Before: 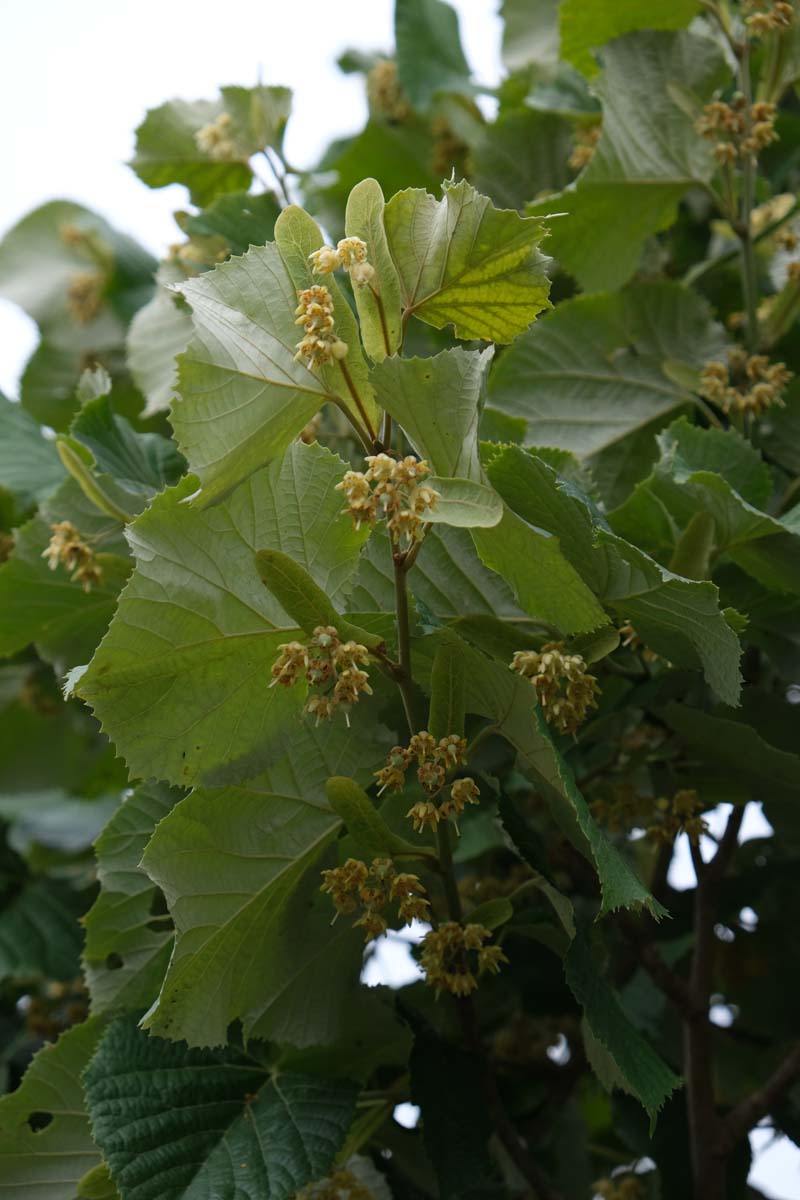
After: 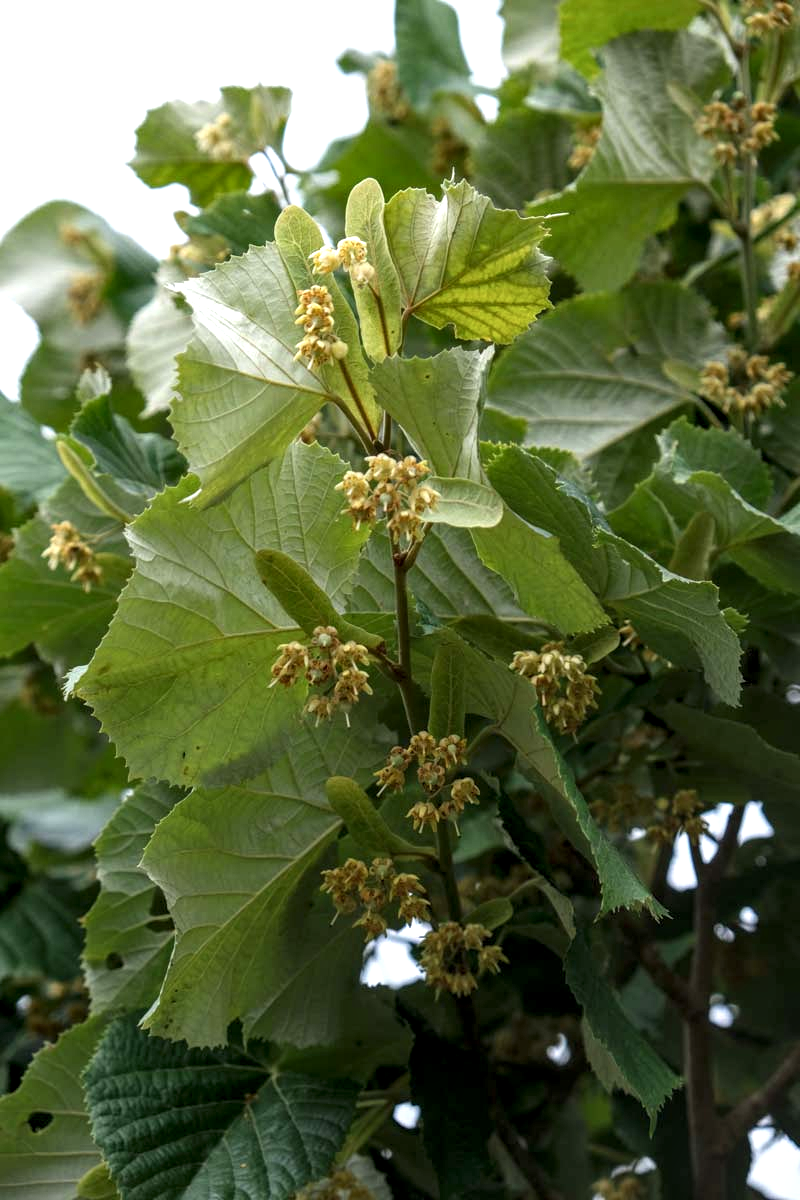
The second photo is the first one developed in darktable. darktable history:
local contrast: highlights 20%, detail 150%
exposure: exposure 0.559 EV, compensate highlight preservation false
